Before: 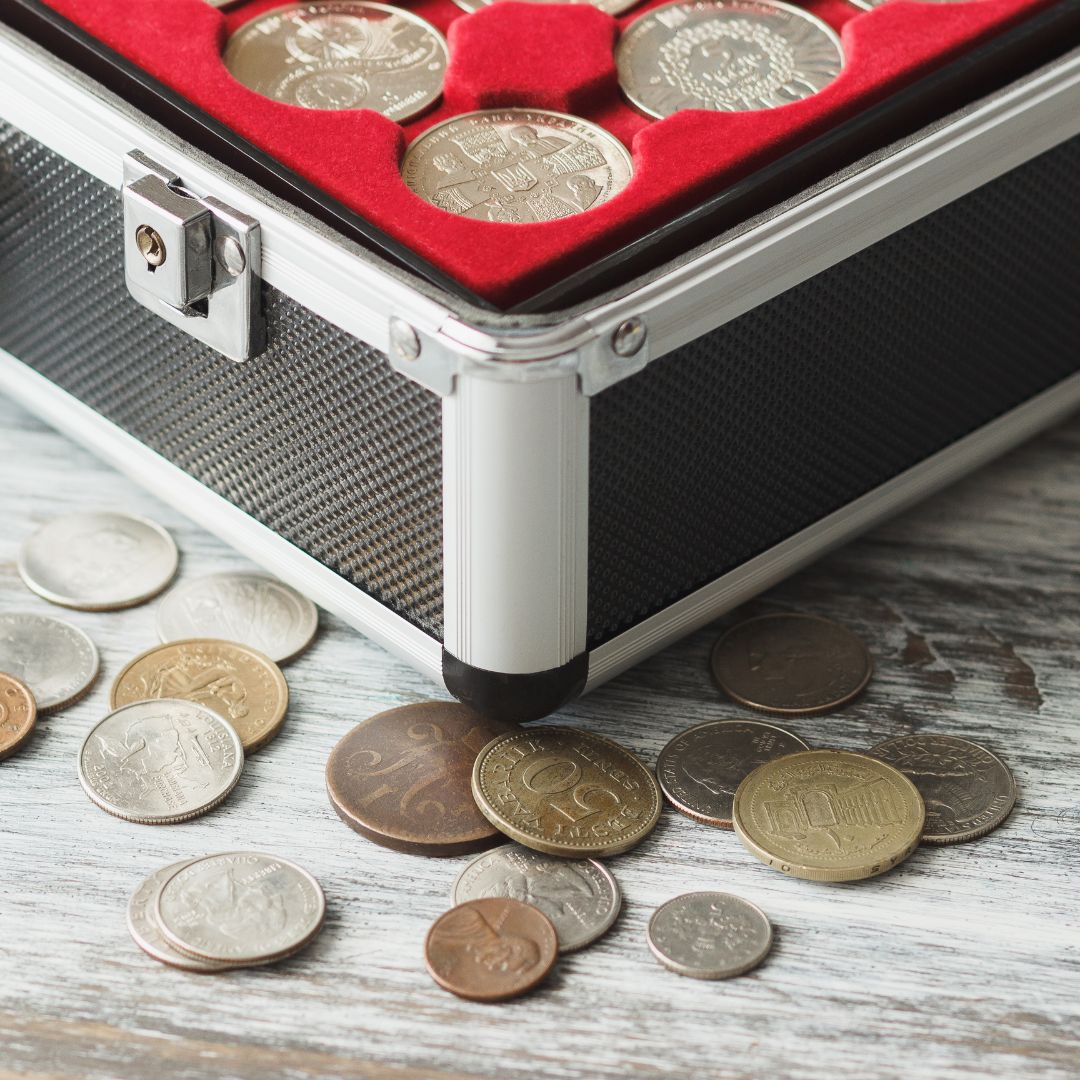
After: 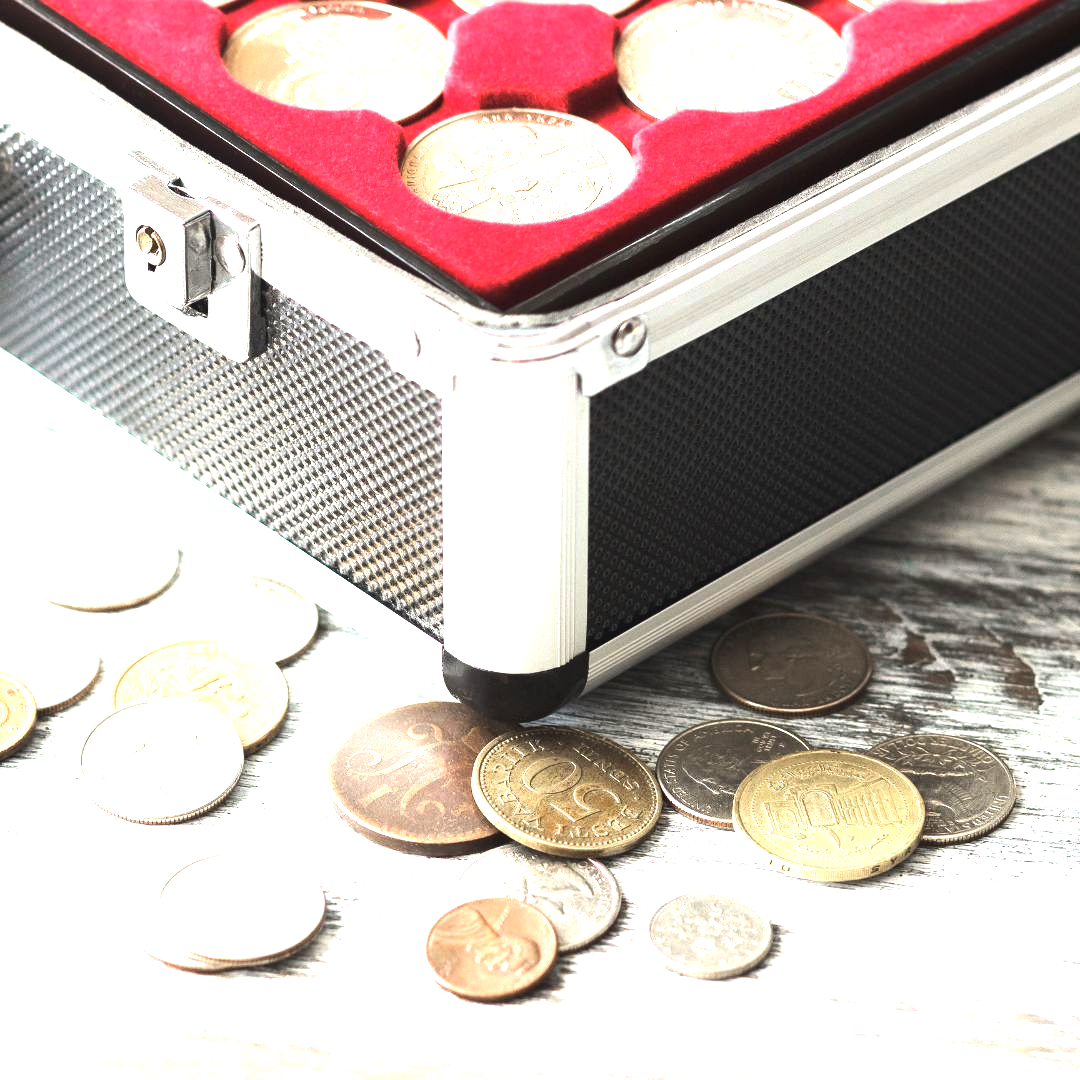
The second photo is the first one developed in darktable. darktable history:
tone equalizer: -8 EV -0.75 EV, -7 EV -0.7 EV, -6 EV -0.6 EV, -5 EV -0.4 EV, -3 EV 0.4 EV, -2 EV 0.6 EV, -1 EV 0.7 EV, +0 EV 0.75 EV, edges refinement/feathering 500, mask exposure compensation -1.57 EV, preserve details no
exposure: black level correction 0, exposure 1.2 EV, compensate highlight preservation false
